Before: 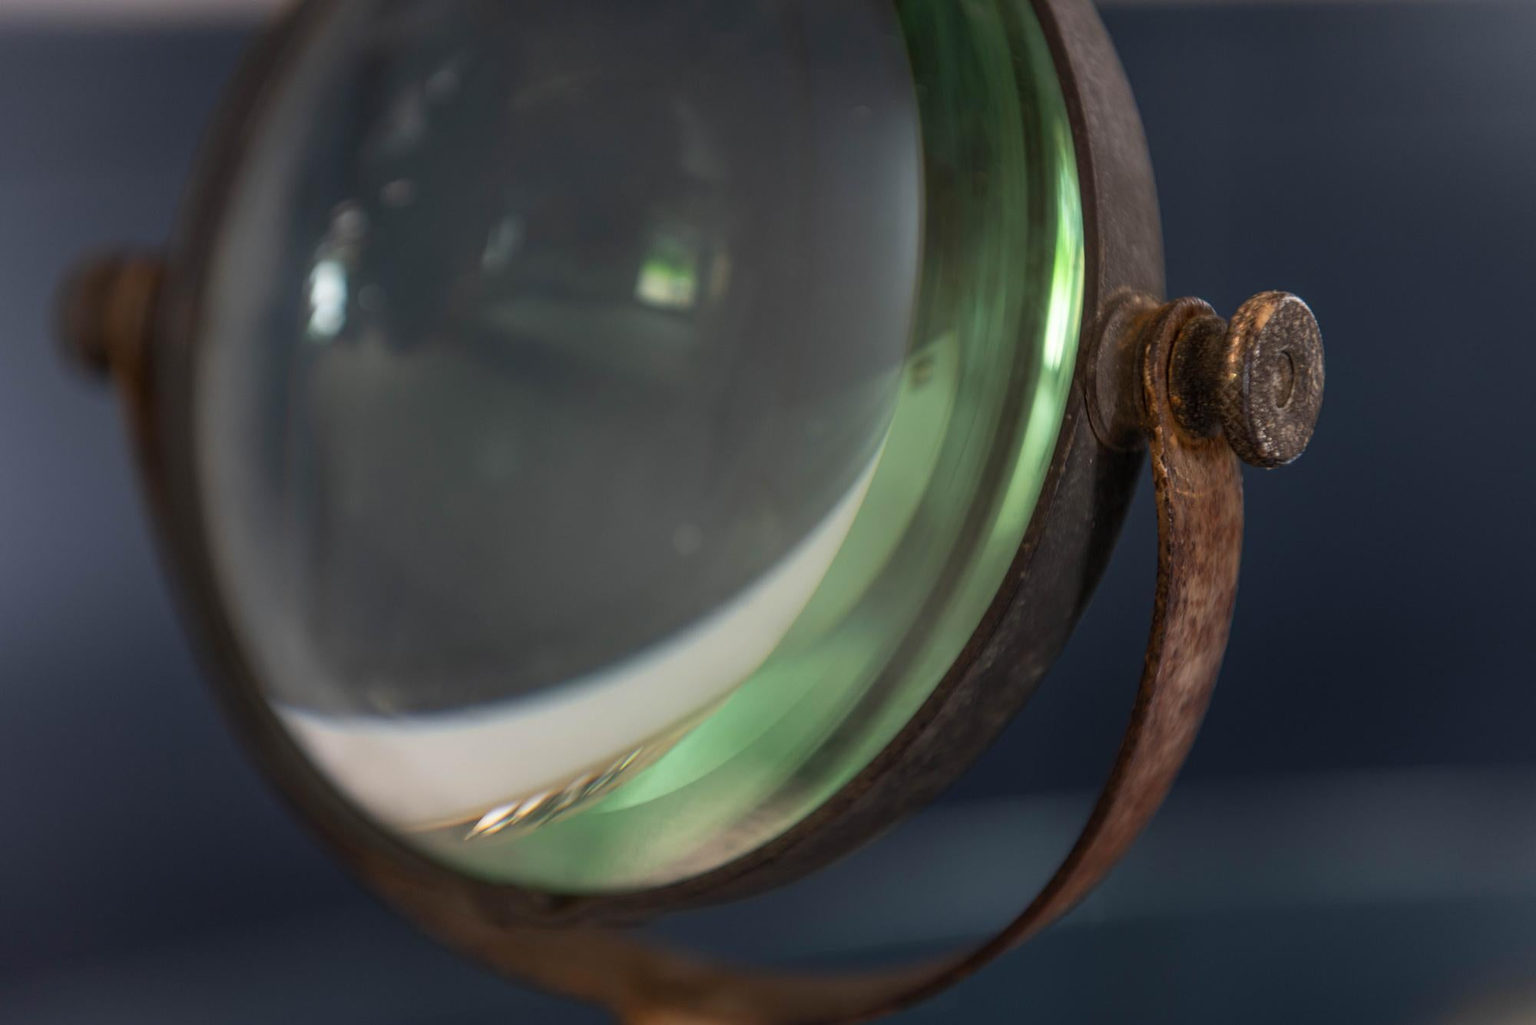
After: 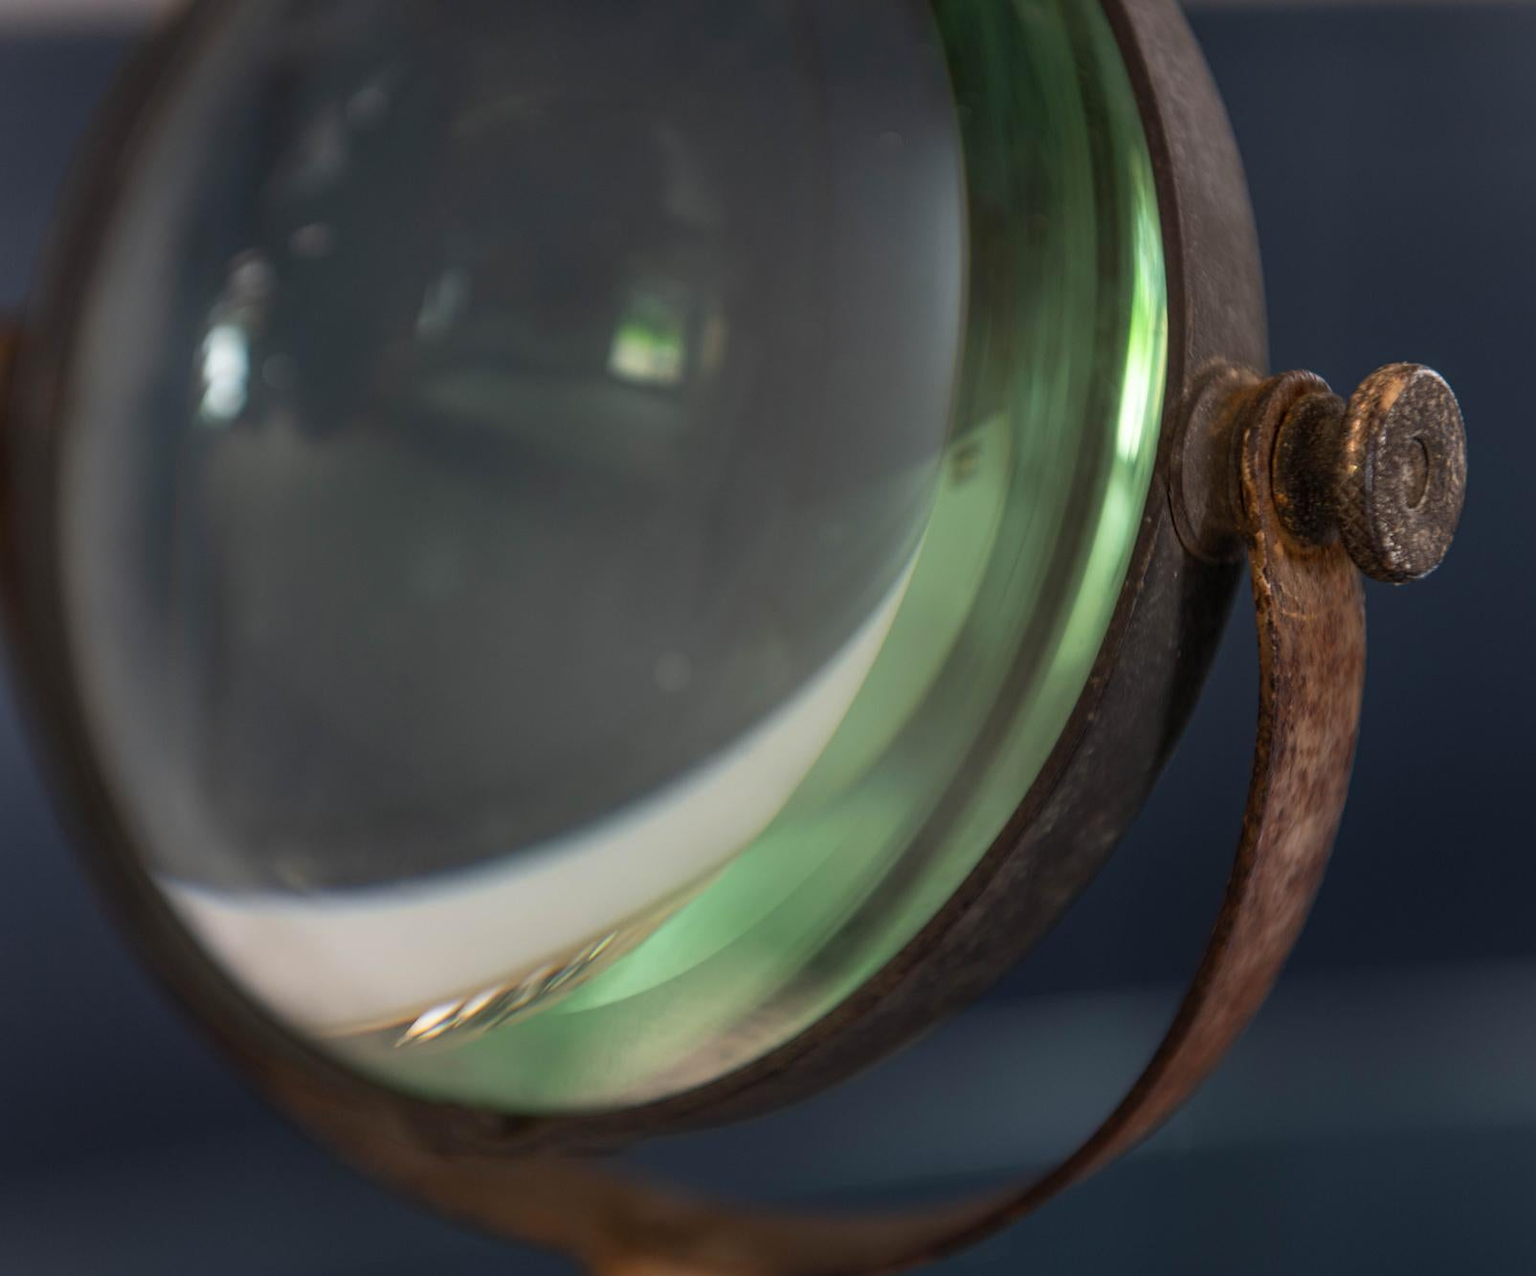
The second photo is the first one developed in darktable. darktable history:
crop and rotate: left 9.617%, right 10.108%
